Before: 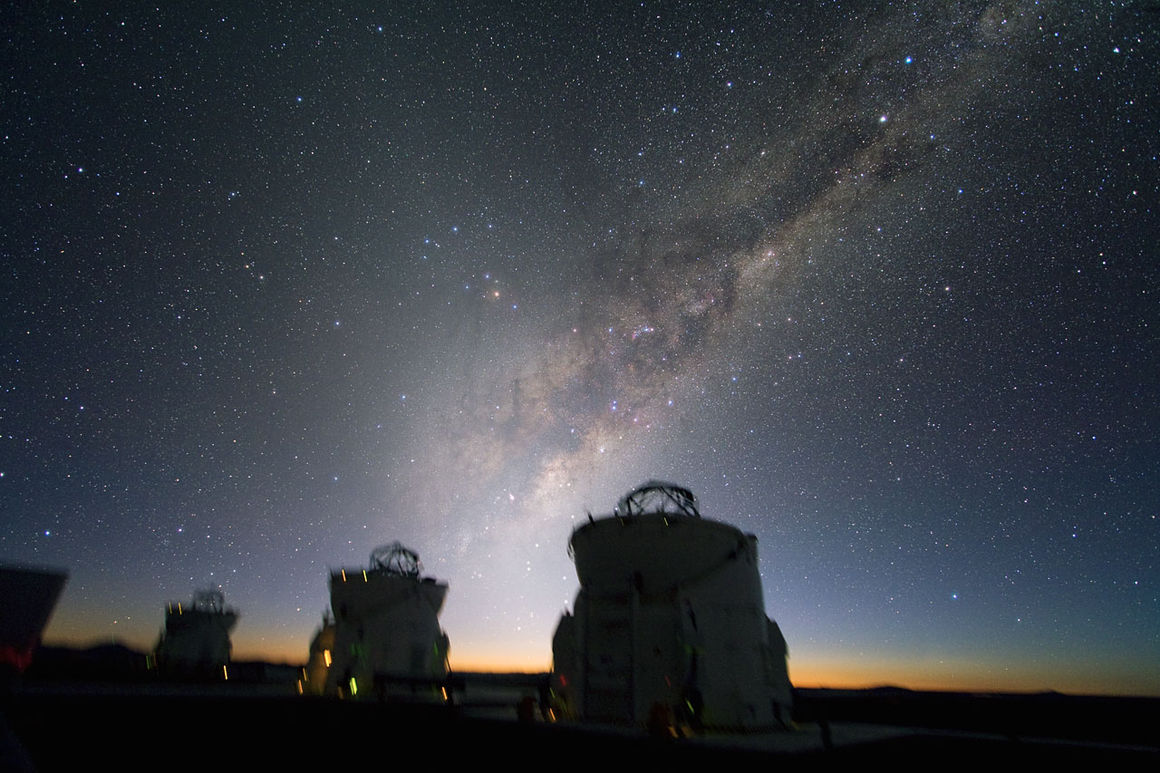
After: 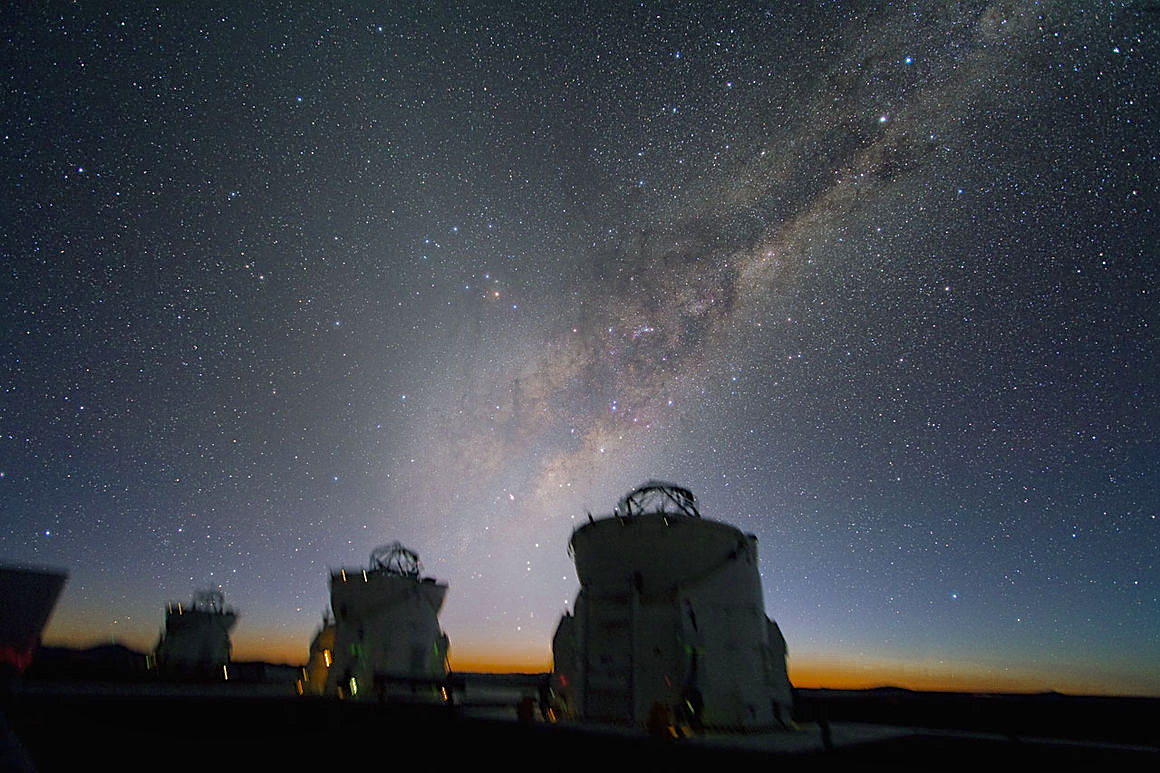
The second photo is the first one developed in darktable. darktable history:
shadows and highlights: shadows 38.82, highlights -74.97
color zones: curves: ch0 [(0.11, 0.396) (0.195, 0.36) (0.25, 0.5) (0.303, 0.412) (0.357, 0.544) (0.75, 0.5) (0.967, 0.328)]; ch1 [(0, 0.468) (0.112, 0.512) (0.202, 0.6) (0.25, 0.5) (0.307, 0.352) (0.357, 0.544) (0.75, 0.5) (0.963, 0.524)]
sharpen: on, module defaults
